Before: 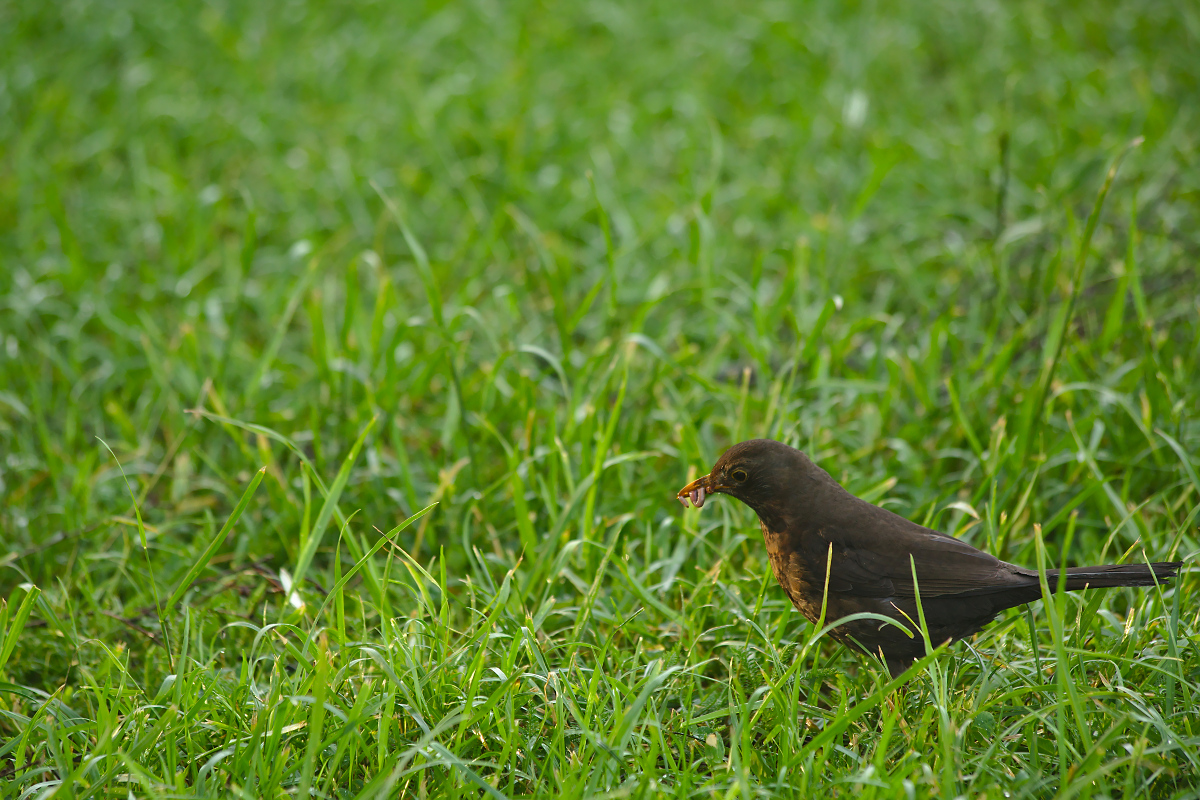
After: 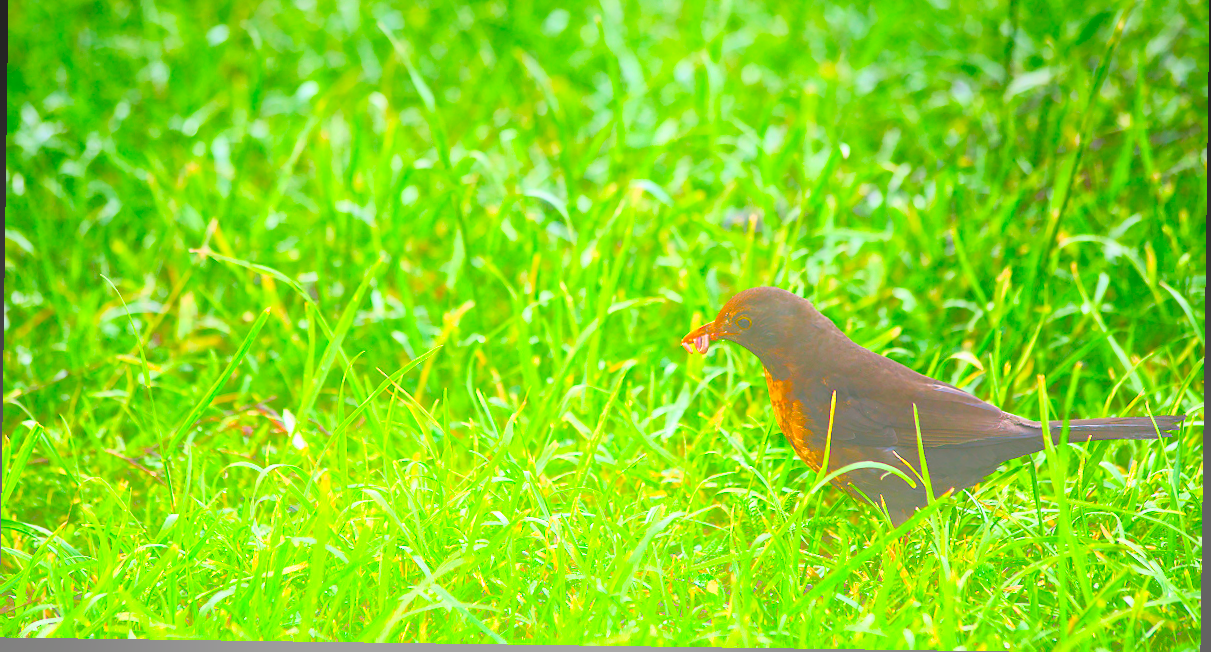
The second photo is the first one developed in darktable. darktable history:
color correction: highlights a* 3.84, highlights b* 5.07
rotate and perspective: rotation 0.8°, automatic cropping off
graduated density: hue 238.83°, saturation 50%
bloom: on, module defaults
filmic rgb: black relative exposure -16 EV, white relative exposure 8 EV, threshold 3 EV, hardness 4.17, latitude 50%, contrast 0.5, color science v5 (2021), contrast in shadows safe, contrast in highlights safe, enable highlight reconstruction true
crop and rotate: top 19.998%
color balance rgb: shadows lift › luminance -20%, power › hue 72.24°, highlights gain › luminance 15%, global offset › hue 171.6°, perceptual saturation grading › highlights -15%, perceptual saturation grading › shadows 25%, global vibrance 35%, contrast 10%
contrast brightness saturation: contrast 1, brightness 1, saturation 1
